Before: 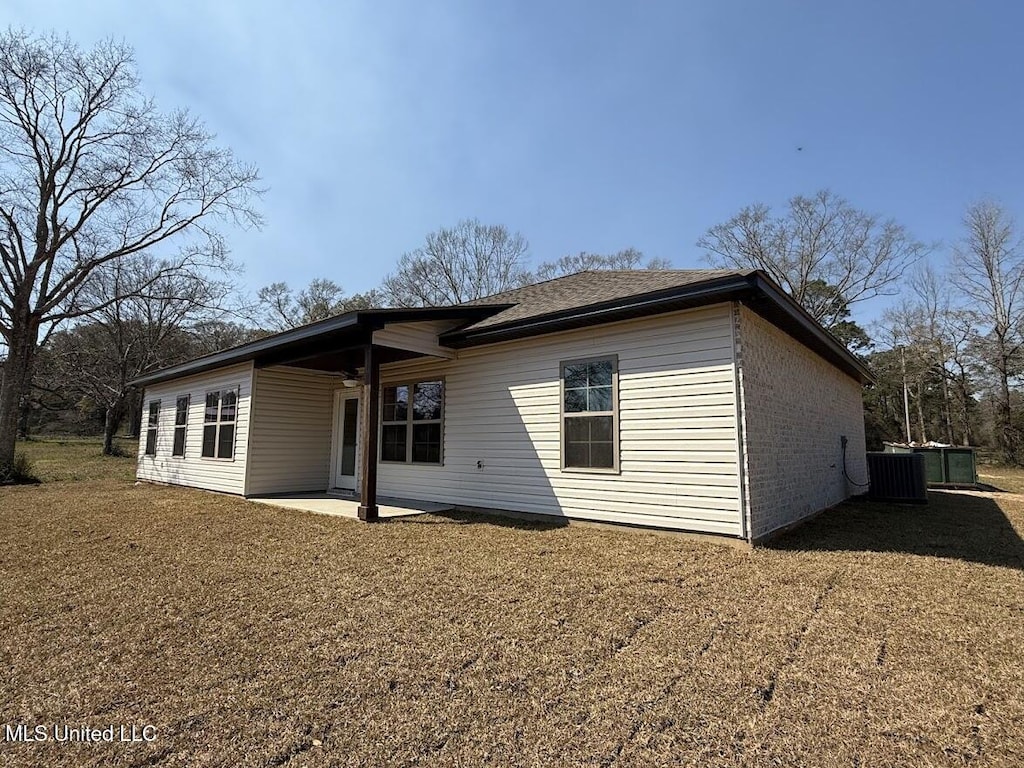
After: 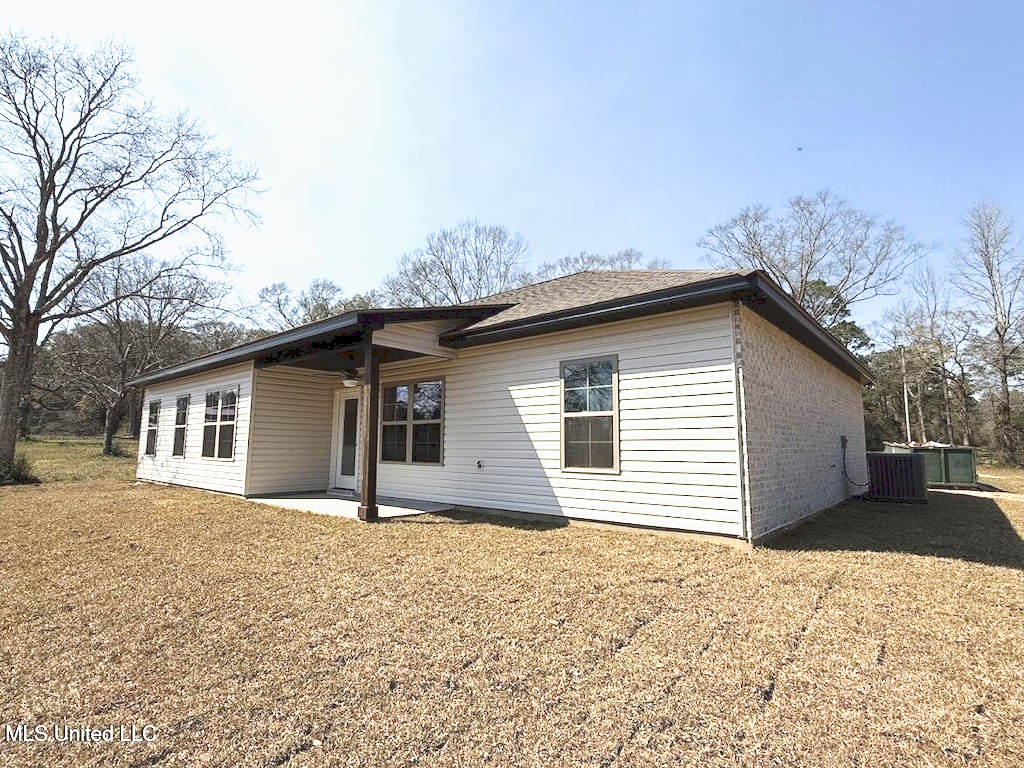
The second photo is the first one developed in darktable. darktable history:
tone curve: curves: ch0 [(0, 0) (0.003, 0.115) (0.011, 0.133) (0.025, 0.157) (0.044, 0.182) (0.069, 0.209) (0.1, 0.239) (0.136, 0.279) (0.177, 0.326) (0.224, 0.379) (0.277, 0.436) (0.335, 0.507) (0.399, 0.587) (0.468, 0.671) (0.543, 0.75) (0.623, 0.837) (0.709, 0.916) (0.801, 0.978) (0.898, 0.985) (1, 1)], preserve colors none
